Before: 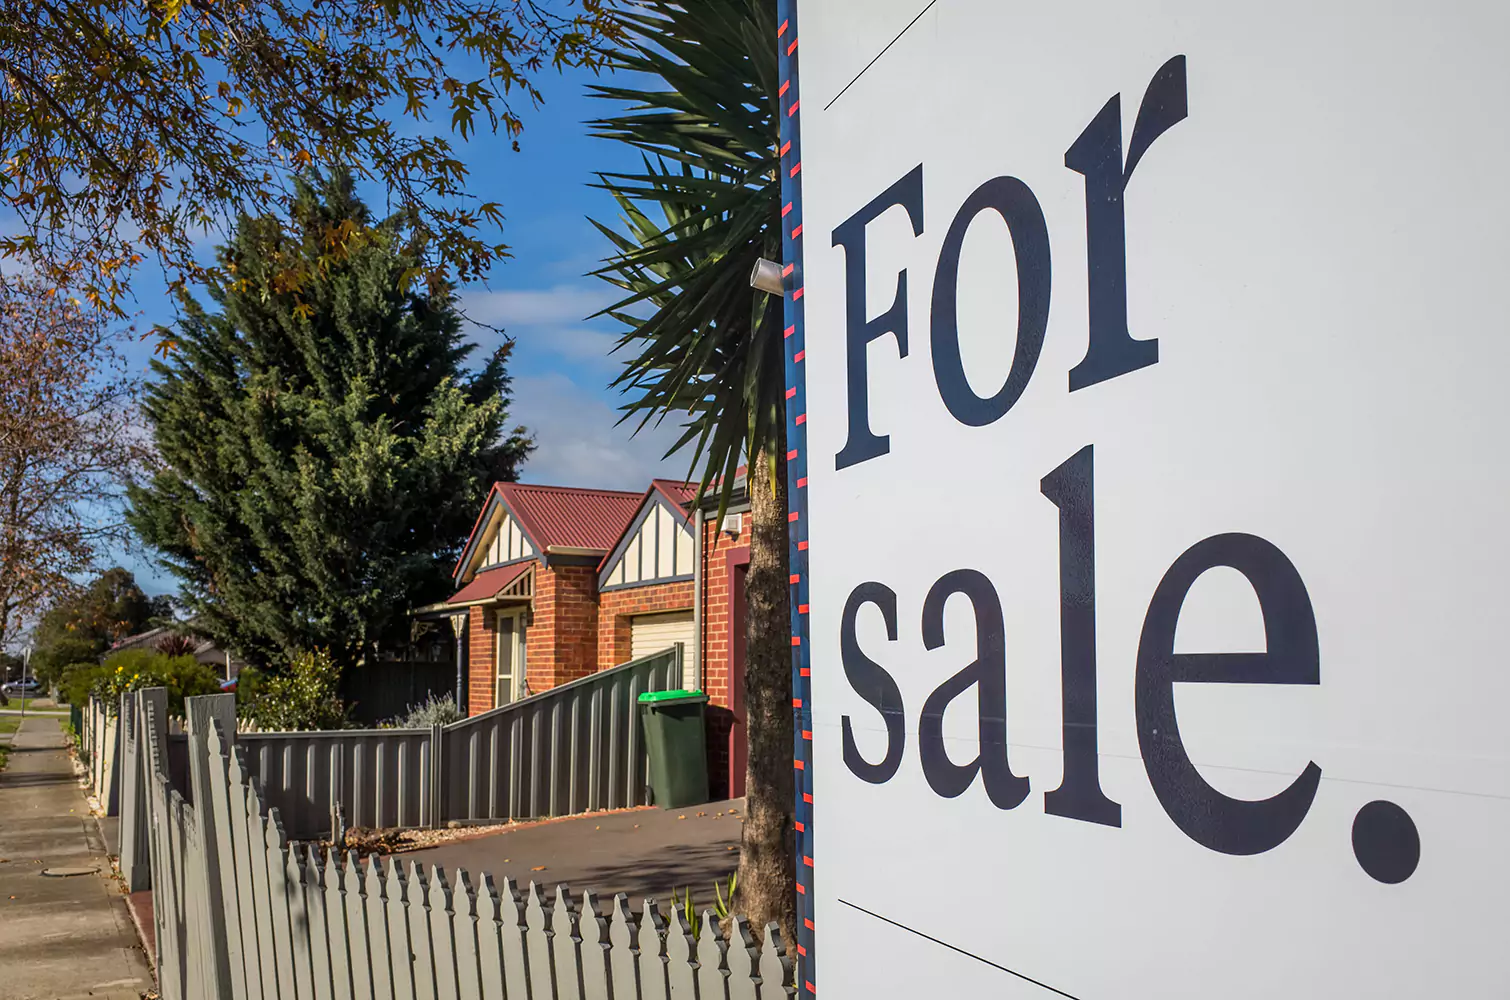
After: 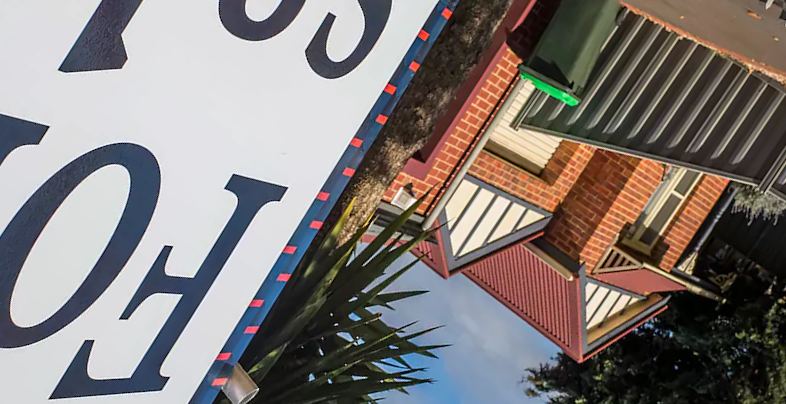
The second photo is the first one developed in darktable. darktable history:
crop and rotate: angle 147.08°, left 9.148%, top 15.651%, right 4.388%, bottom 17.137%
